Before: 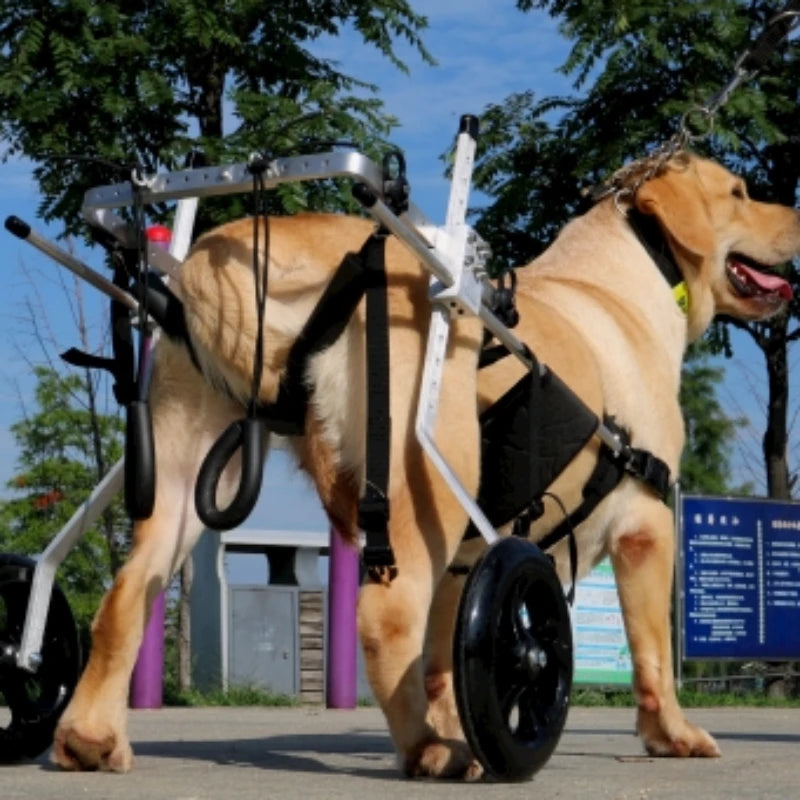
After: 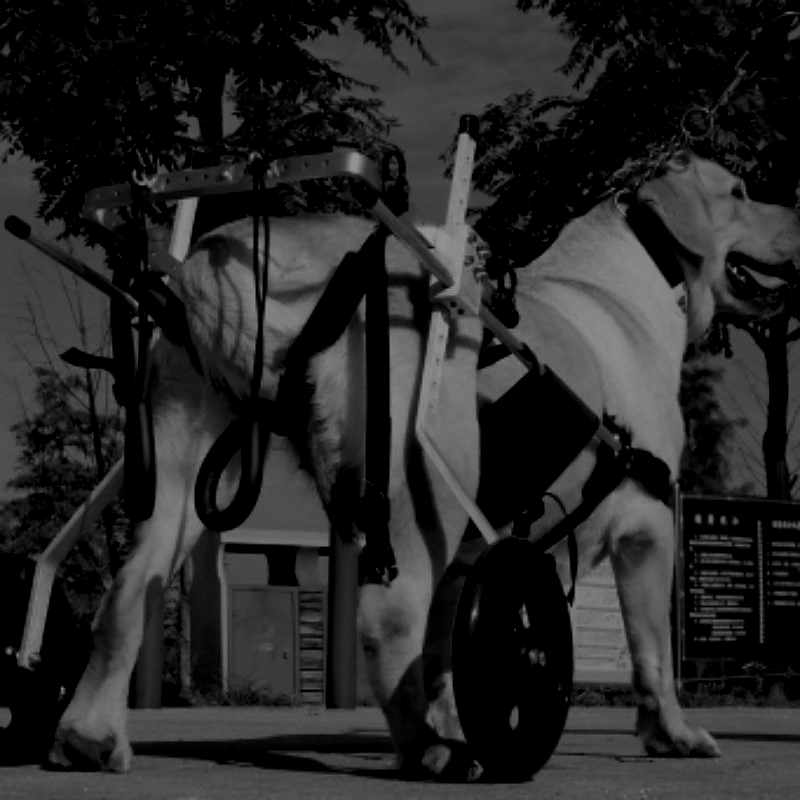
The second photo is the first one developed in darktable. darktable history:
sharpen: radius 1, threshold 1
rgb levels: levels [[0.027, 0.429, 0.996], [0, 0.5, 1], [0, 0.5, 1]]
contrast brightness saturation: contrast 0.02, brightness -1, saturation -1
color calibration: illuminant custom, x 0.39, y 0.392, temperature 3856.94 K
white balance: red 0.988, blue 1.017
filmic rgb: black relative exposure -5 EV, hardness 2.88, contrast 1.1, highlights saturation mix -20%
